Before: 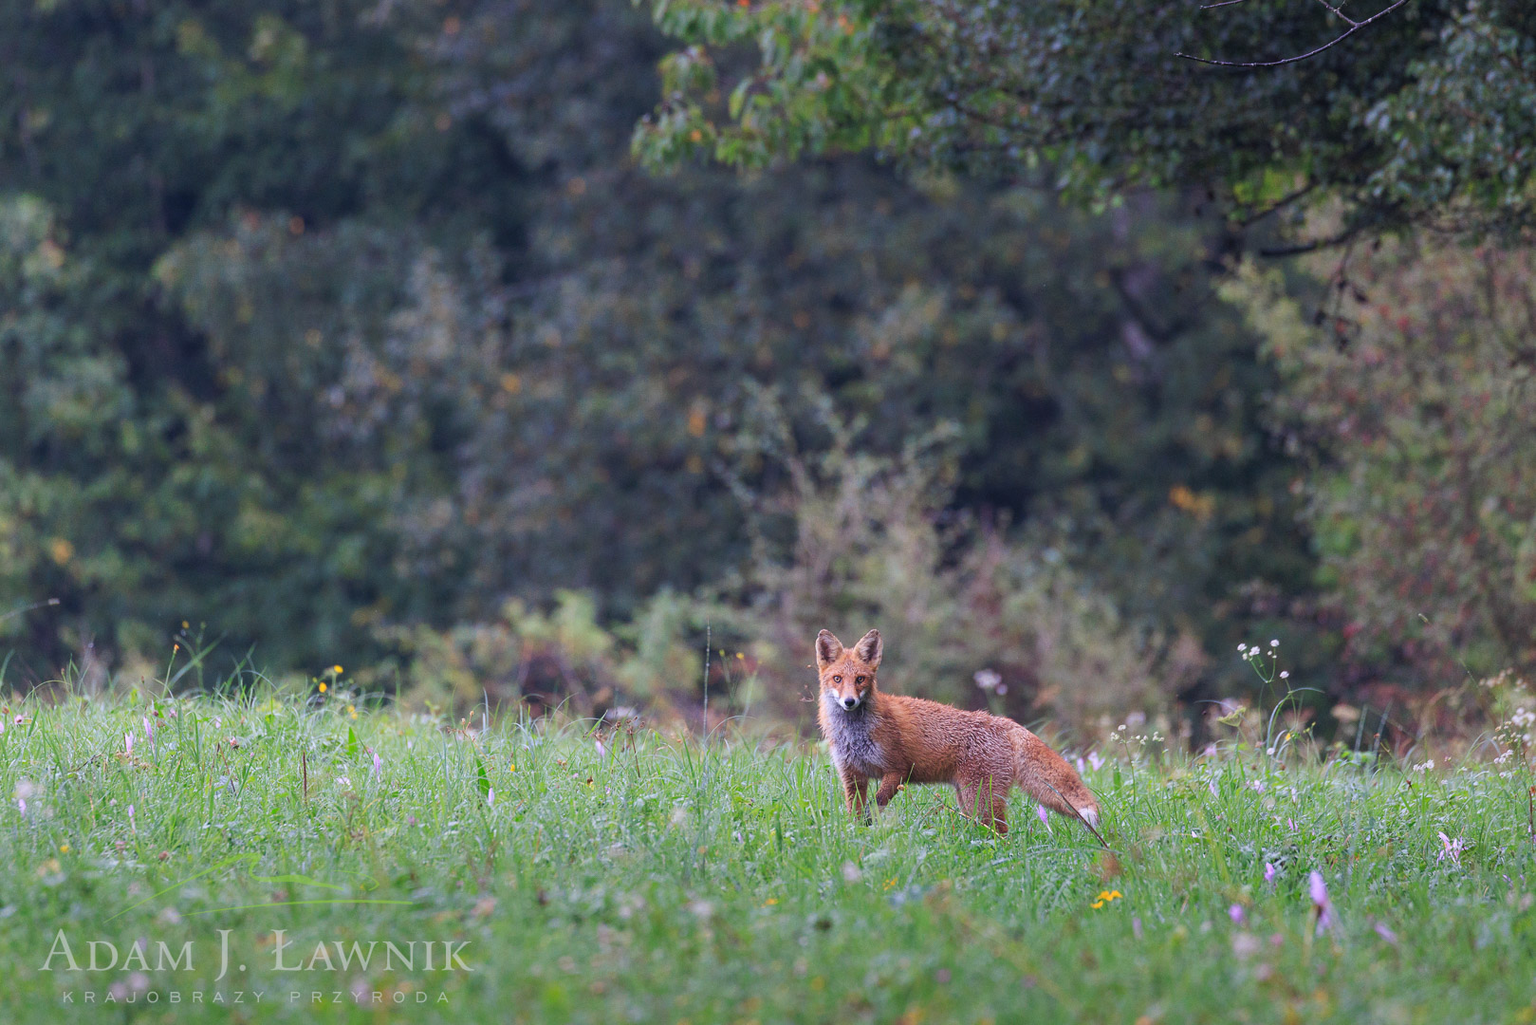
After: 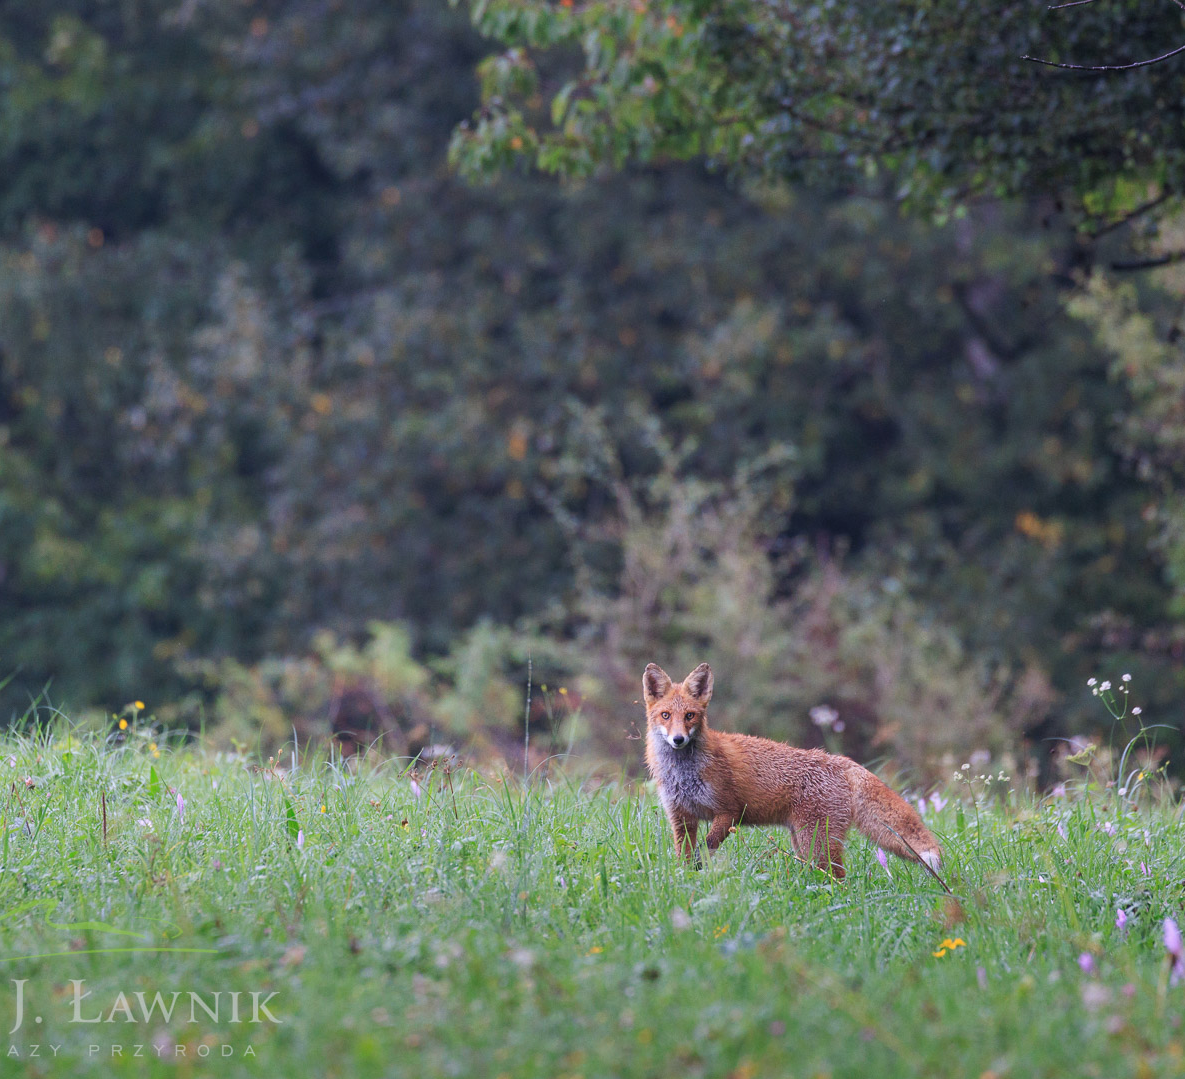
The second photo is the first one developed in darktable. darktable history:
crop: left 13.443%, right 13.31%
contrast brightness saturation: saturation -0.05
